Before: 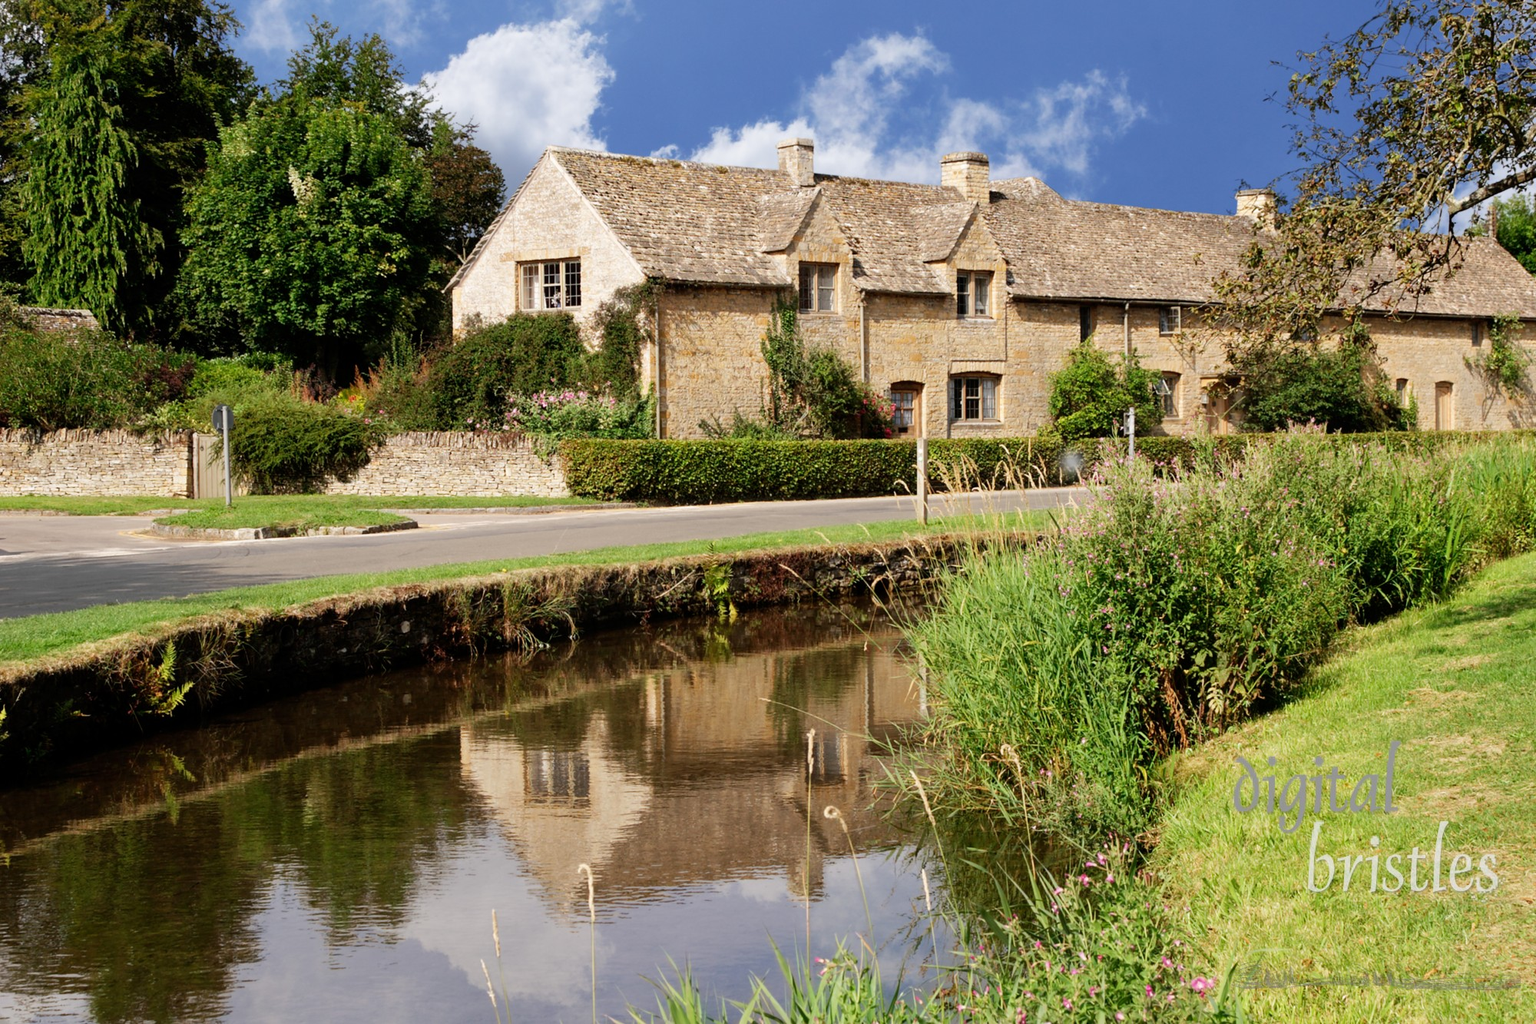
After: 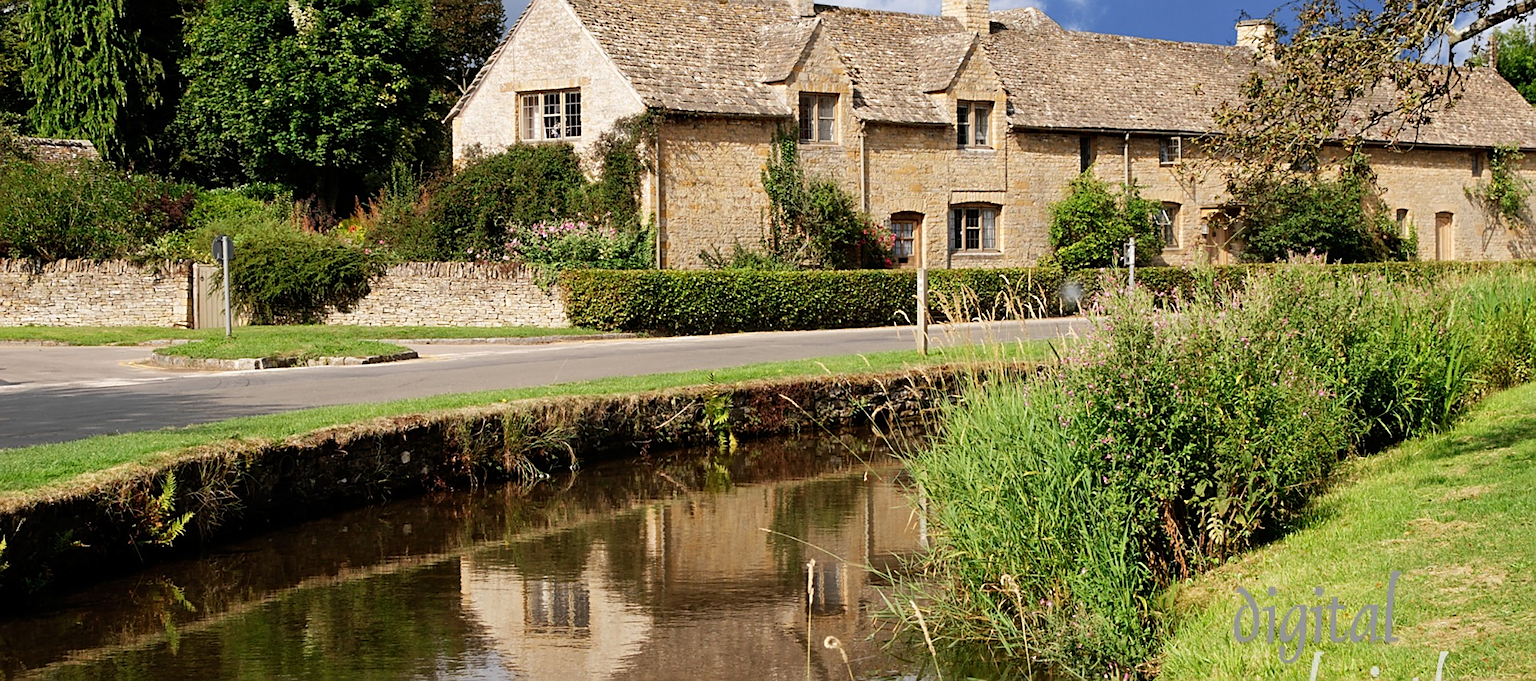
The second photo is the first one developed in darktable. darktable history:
sharpen: on, module defaults
crop: top 16.64%, bottom 16.789%
